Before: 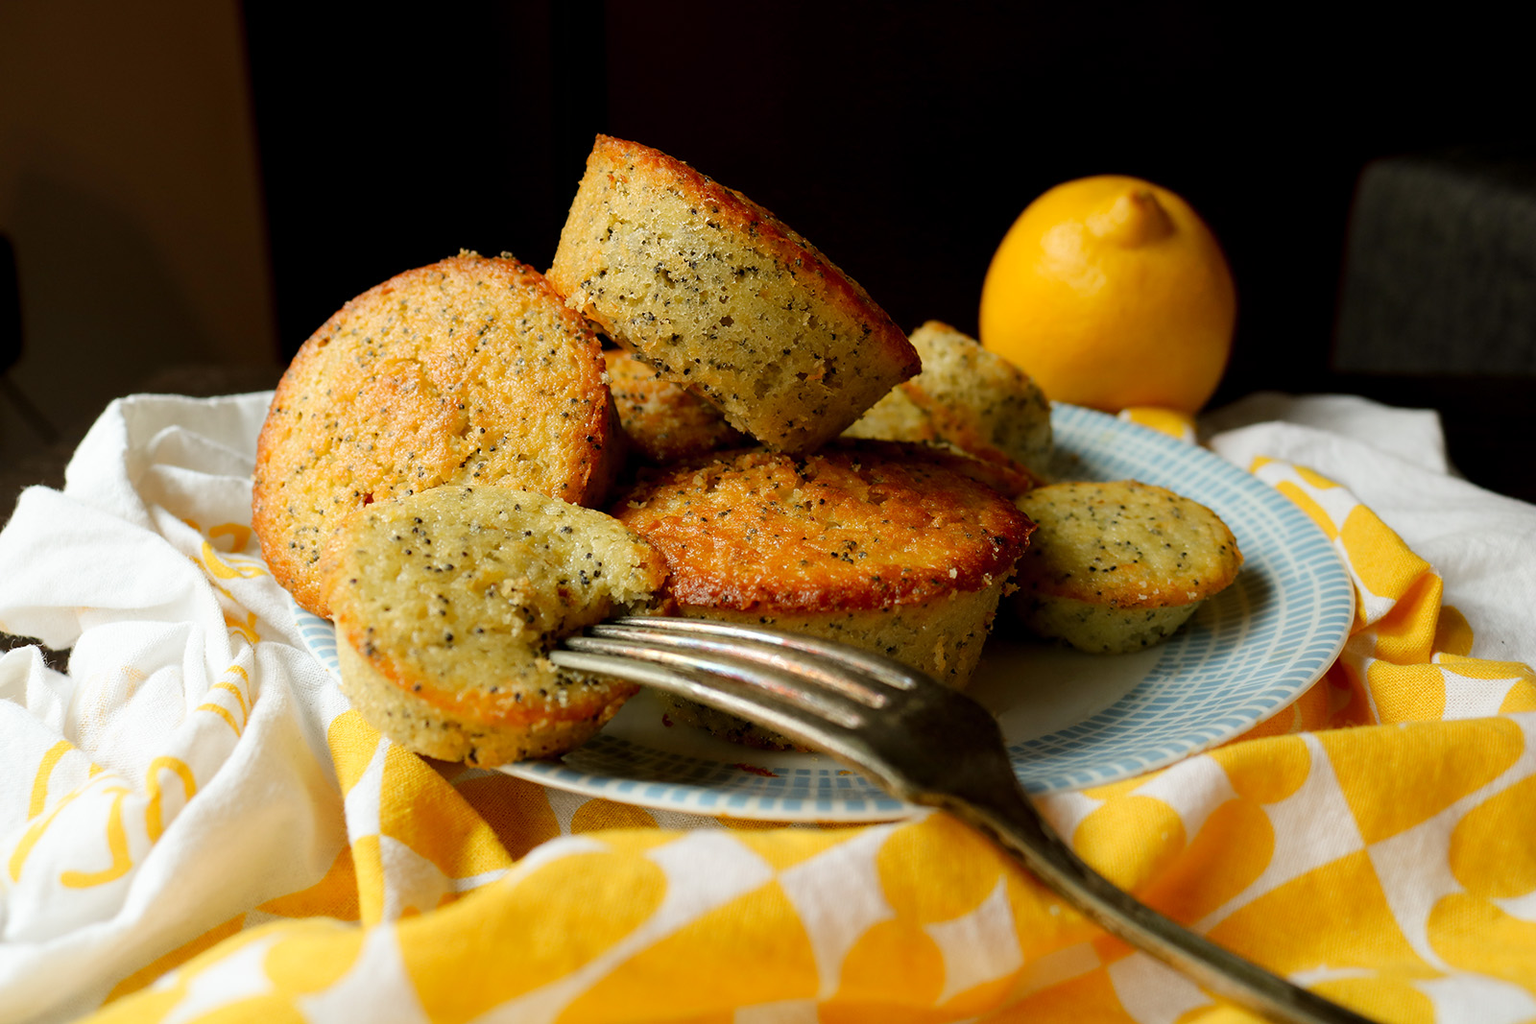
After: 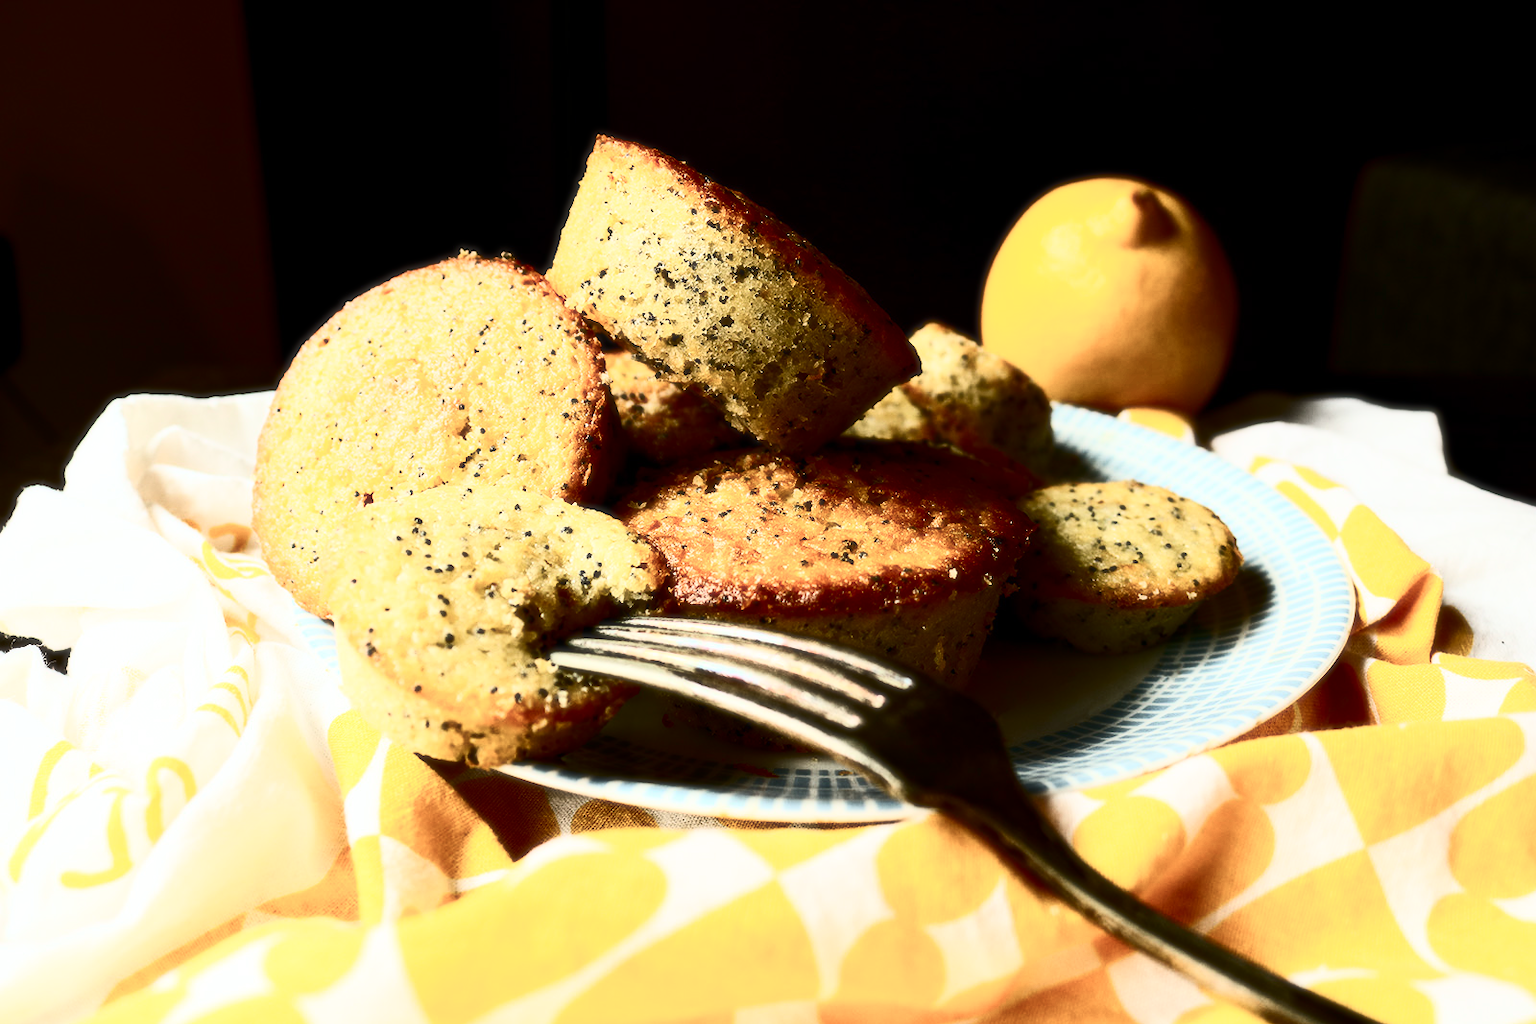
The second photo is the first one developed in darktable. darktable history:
soften: size 10%, saturation 50%, brightness 0.2 EV, mix 10%
contrast brightness saturation: contrast 0.93, brightness 0.2
